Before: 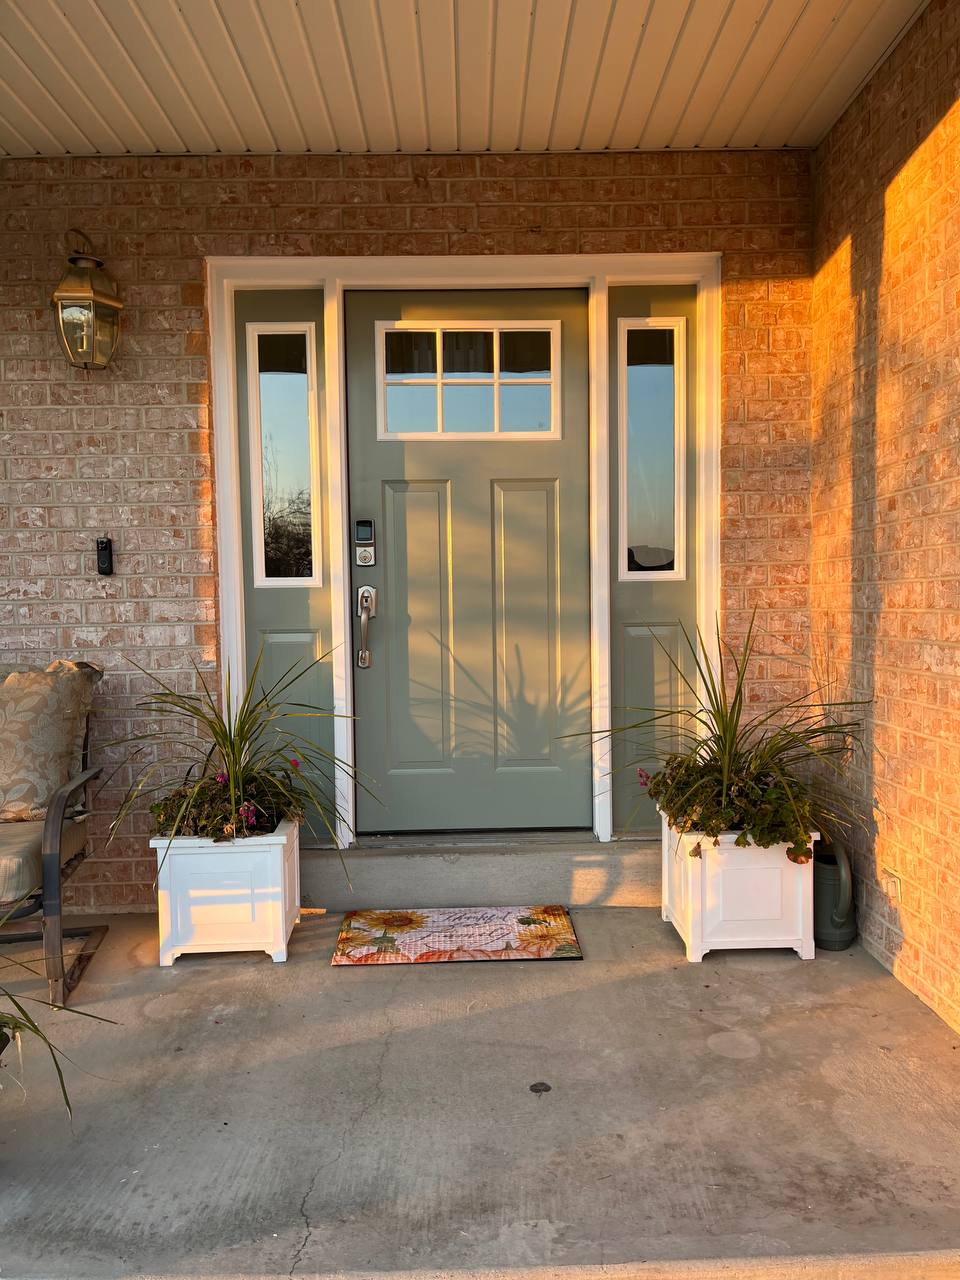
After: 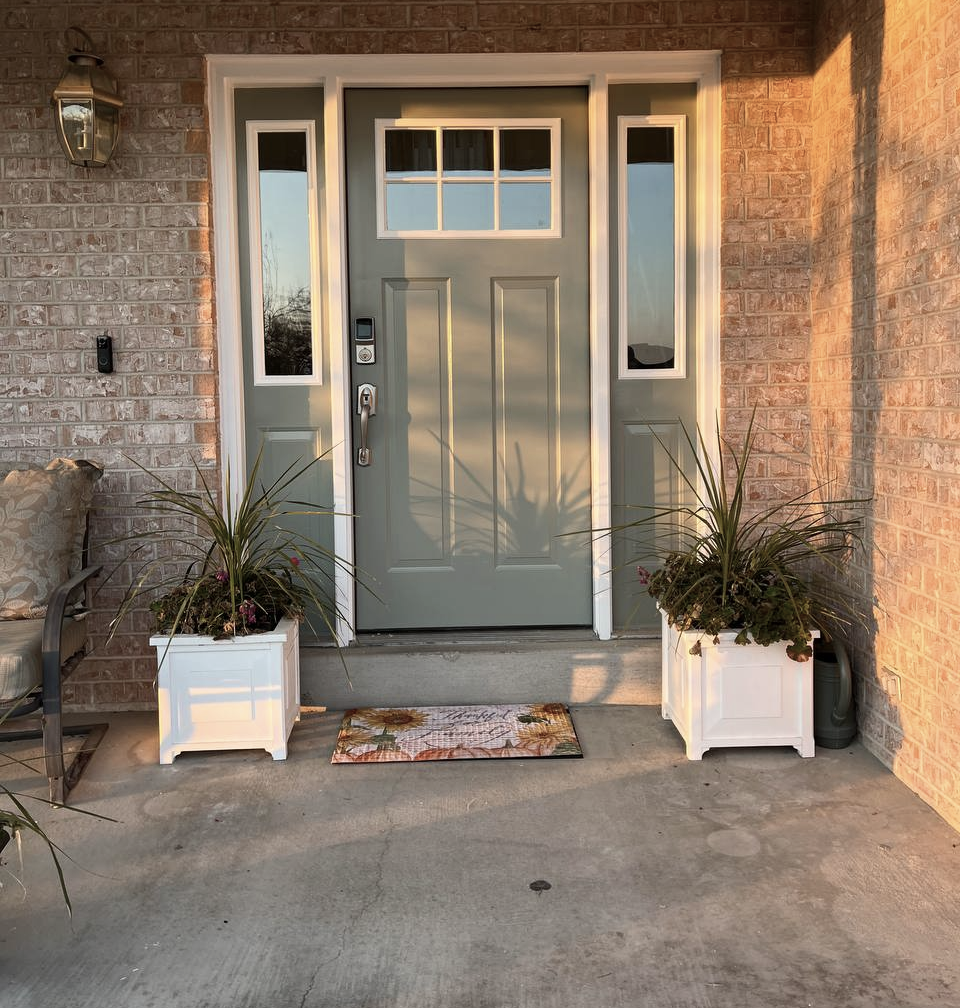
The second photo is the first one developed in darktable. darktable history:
crop and rotate: top 15.858%, bottom 5.379%
contrast brightness saturation: contrast 0.1, saturation -0.364
